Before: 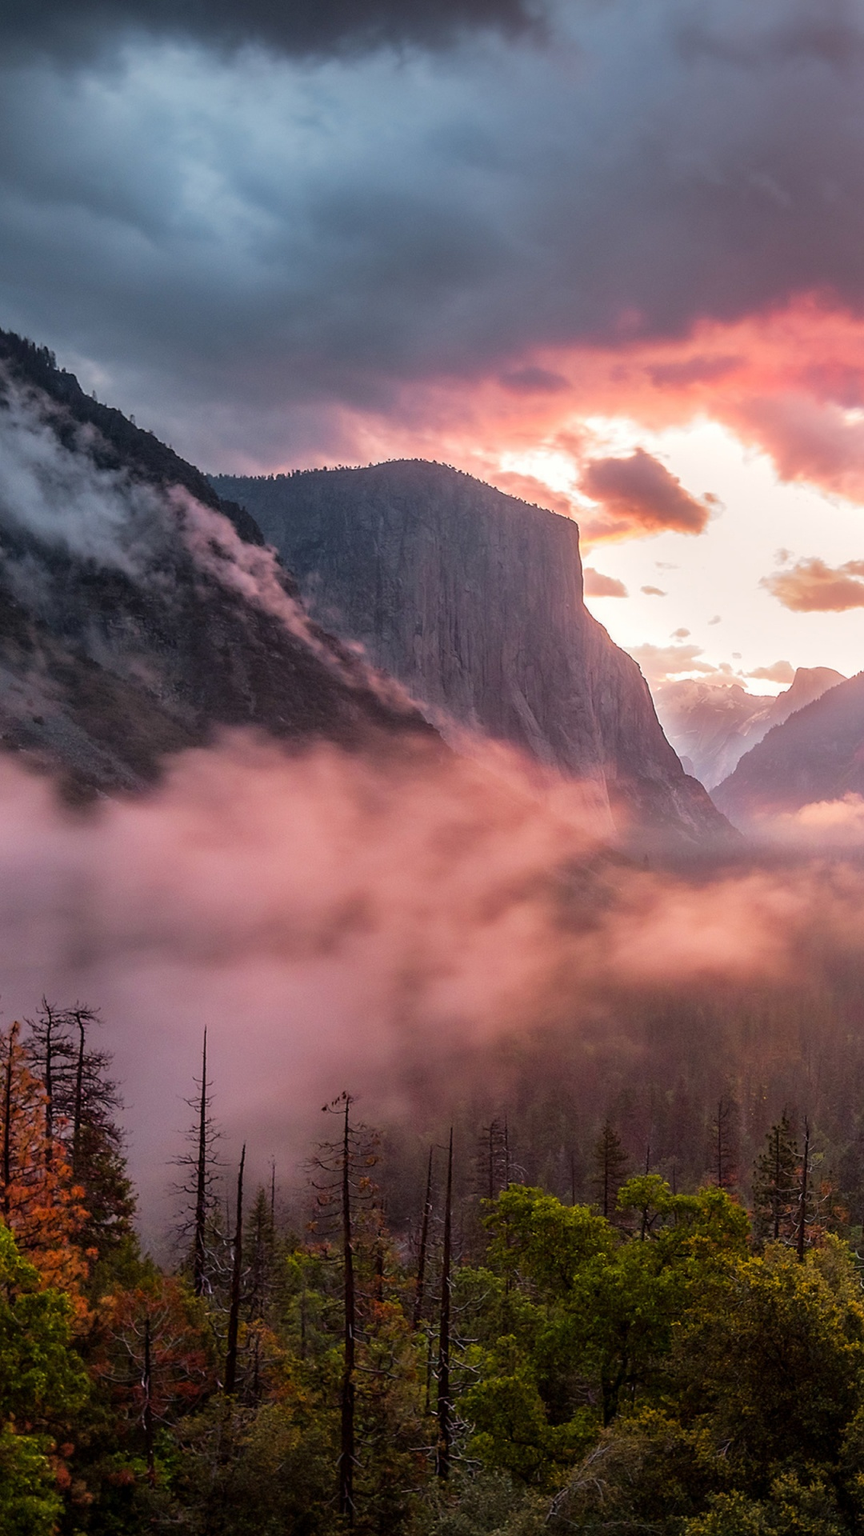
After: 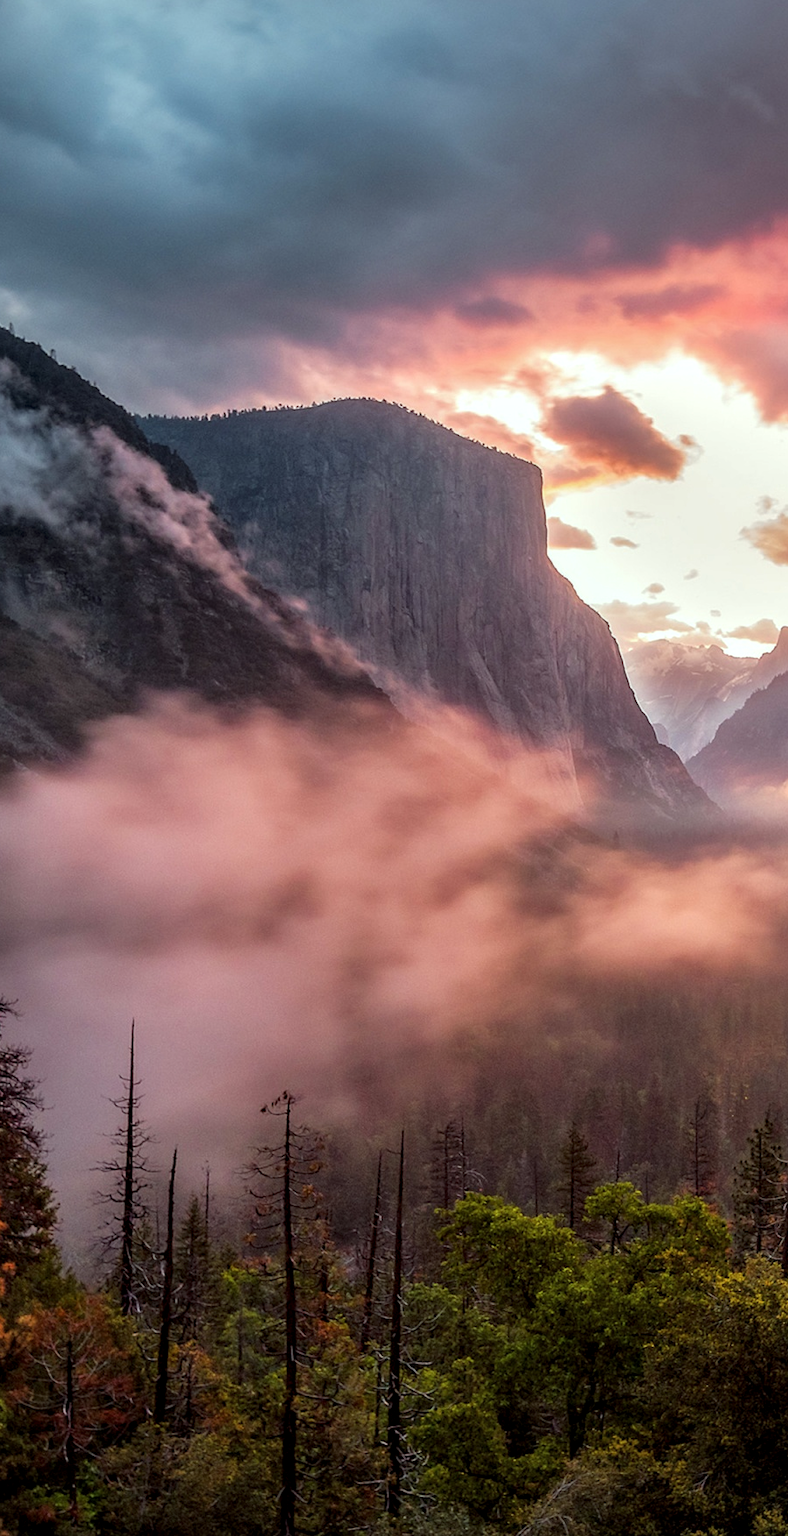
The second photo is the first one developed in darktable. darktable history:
local contrast: on, module defaults
crop: left 9.763%, top 6.3%, right 6.91%, bottom 2.403%
color correction: highlights a* -6.63, highlights b* 0.849
